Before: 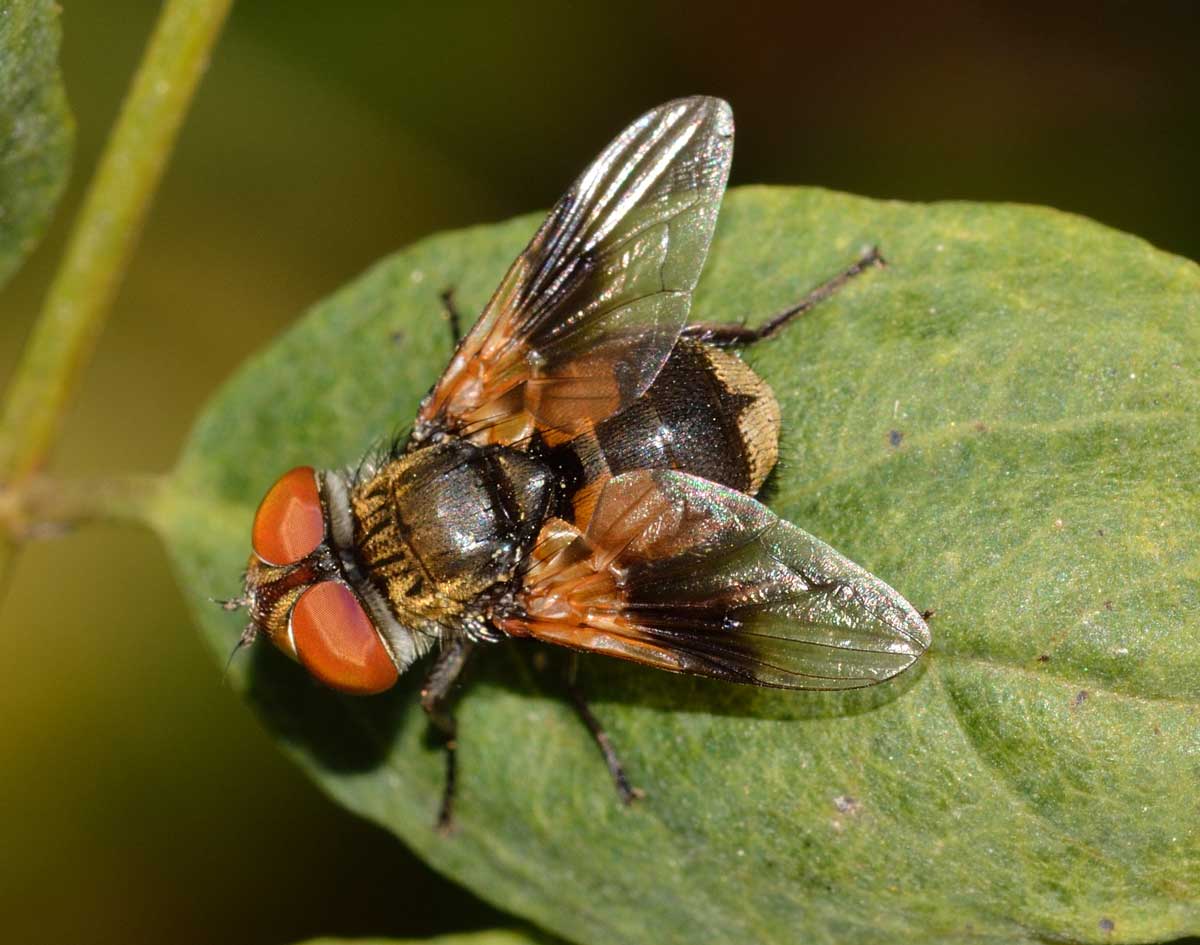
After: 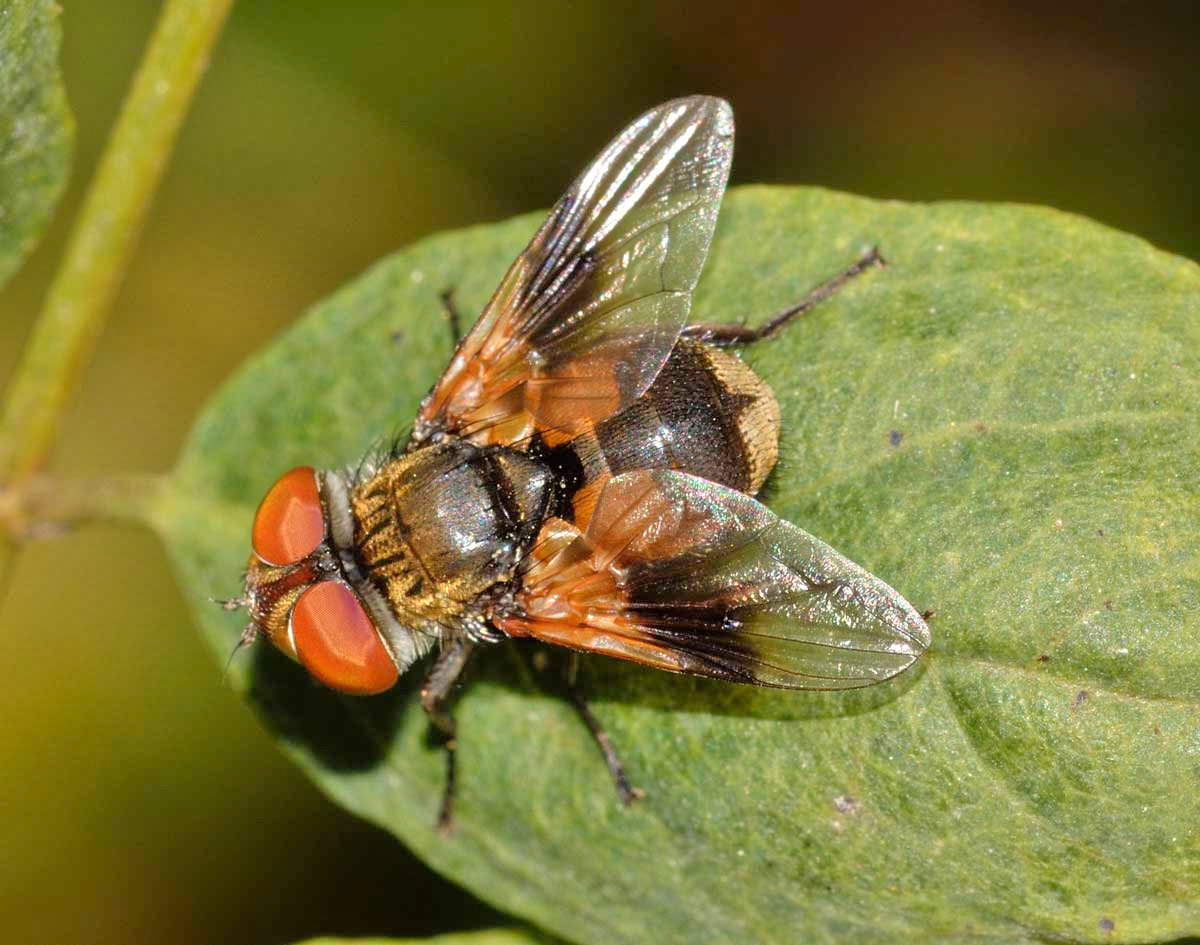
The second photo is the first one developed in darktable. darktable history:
tone equalizer: -7 EV 0.153 EV, -6 EV 0.638 EV, -5 EV 1.13 EV, -4 EV 1.35 EV, -3 EV 1.14 EV, -2 EV 0.6 EV, -1 EV 0.161 EV
